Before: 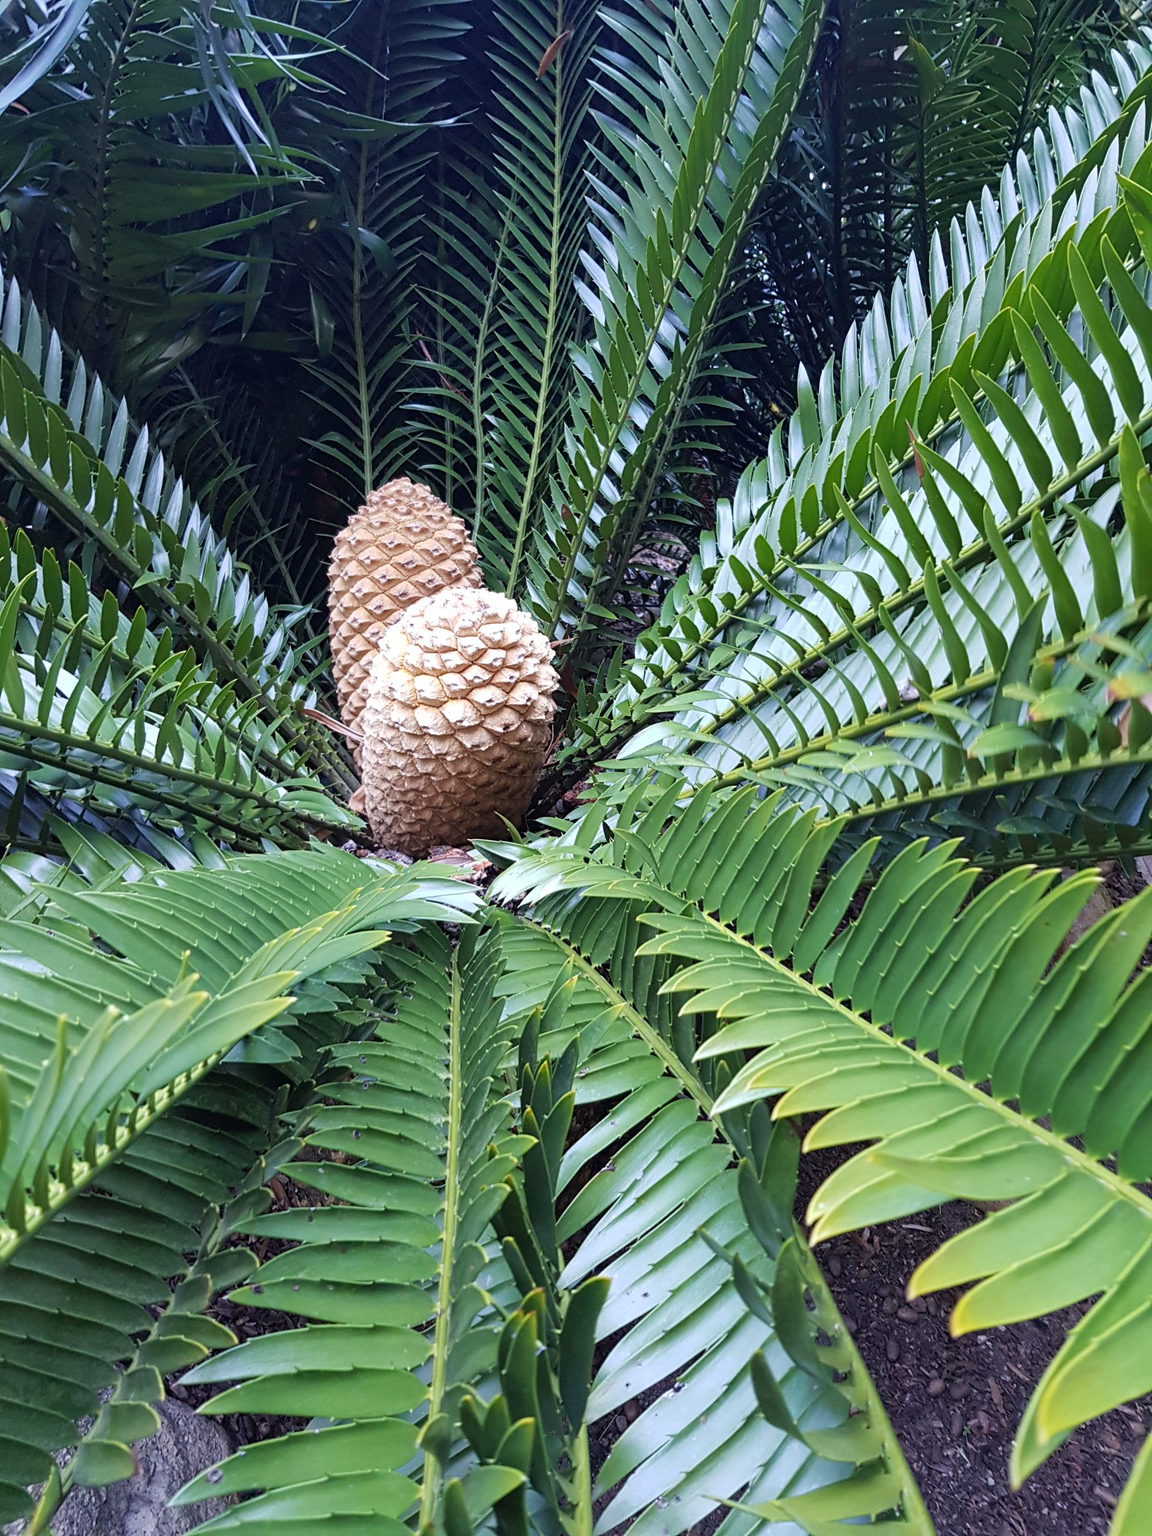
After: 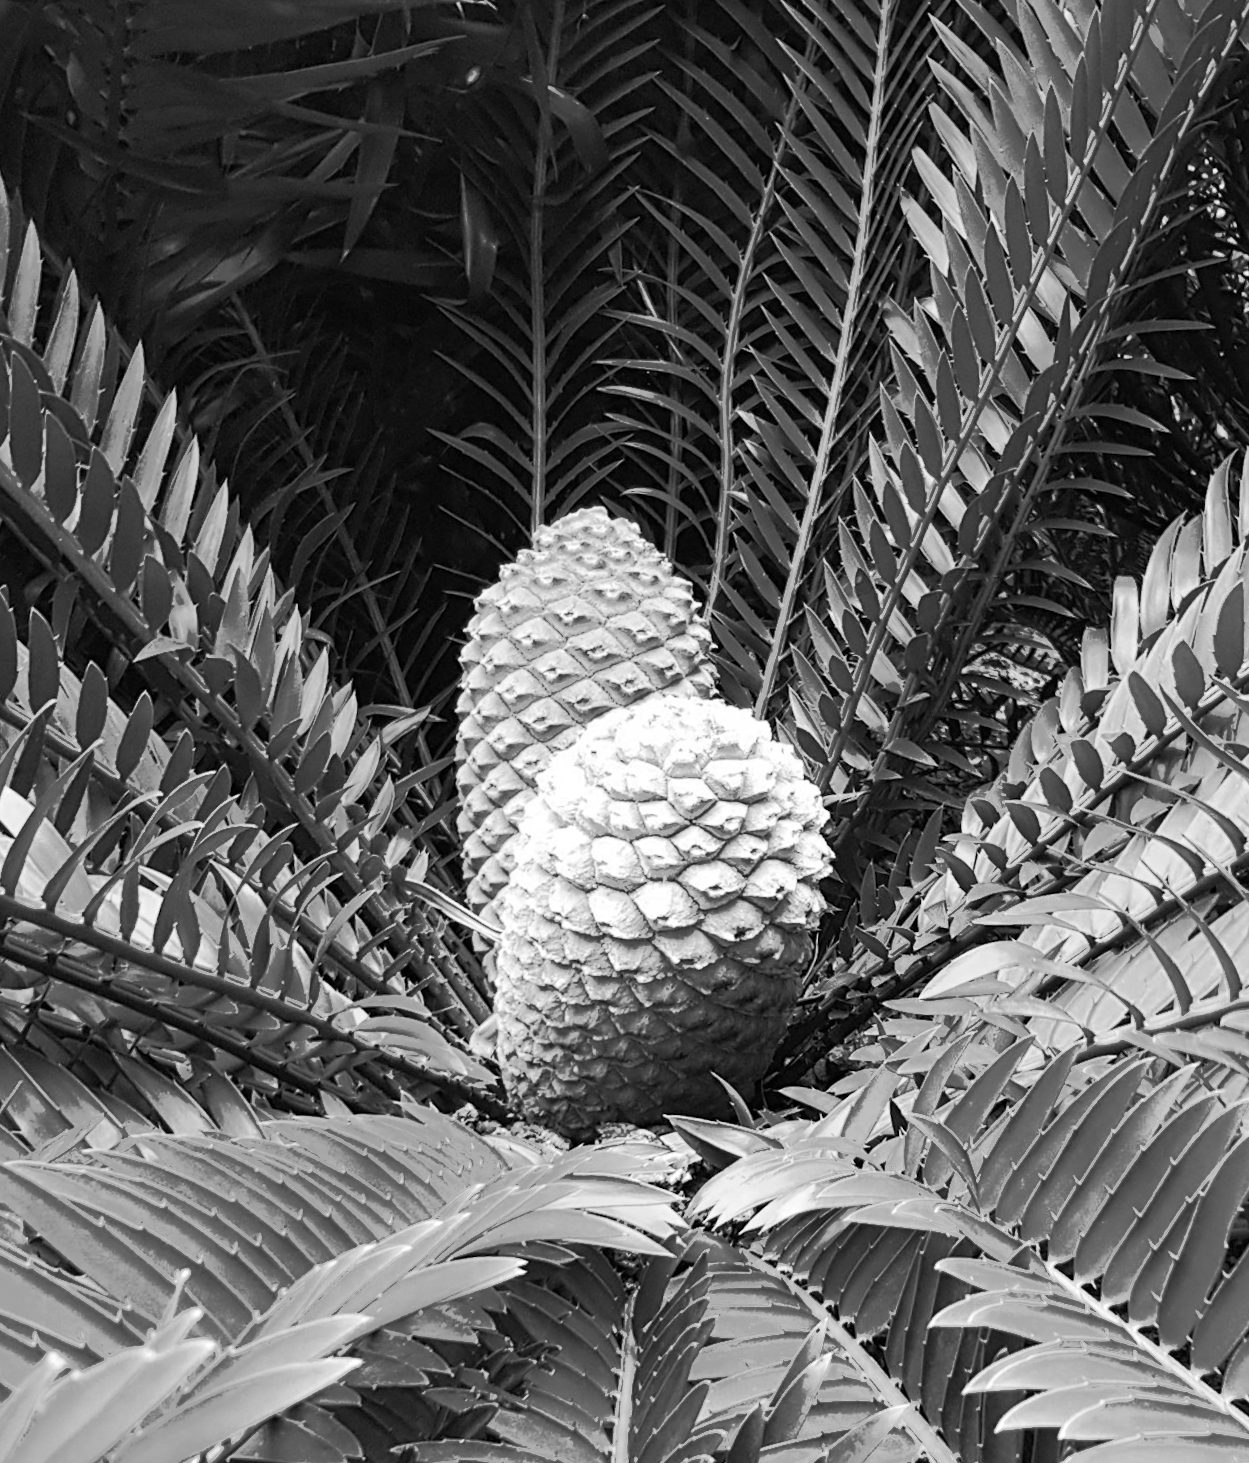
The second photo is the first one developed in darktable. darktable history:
rotate and perspective: rotation -1.24°, automatic cropping off
crop and rotate: angle -4.99°, left 2.122%, top 6.945%, right 27.566%, bottom 30.519%
tone curve: curves: ch0 [(0, 0) (0.003, 0.003) (0.011, 0.01) (0.025, 0.023) (0.044, 0.042) (0.069, 0.065) (0.1, 0.094) (0.136, 0.127) (0.177, 0.166) (0.224, 0.211) (0.277, 0.26) (0.335, 0.315) (0.399, 0.375) (0.468, 0.44) (0.543, 0.658) (0.623, 0.718) (0.709, 0.782) (0.801, 0.851) (0.898, 0.923) (1, 1)], preserve colors none
color zones: curves: ch0 [(0.002, 0.593) (0.143, 0.417) (0.285, 0.541) (0.455, 0.289) (0.608, 0.327) (0.727, 0.283) (0.869, 0.571) (1, 0.603)]; ch1 [(0, 0) (0.143, 0) (0.286, 0) (0.429, 0) (0.571, 0) (0.714, 0) (0.857, 0)]
